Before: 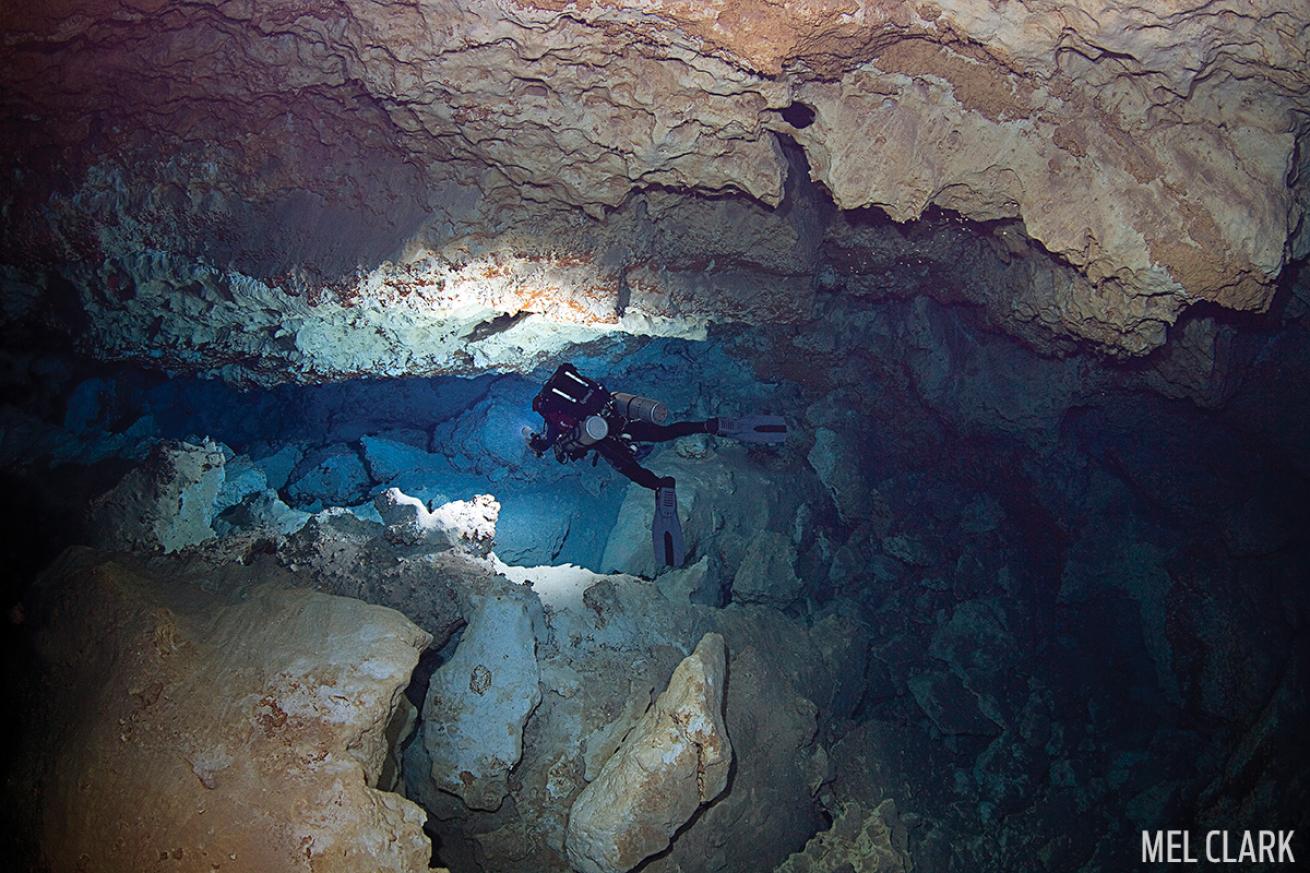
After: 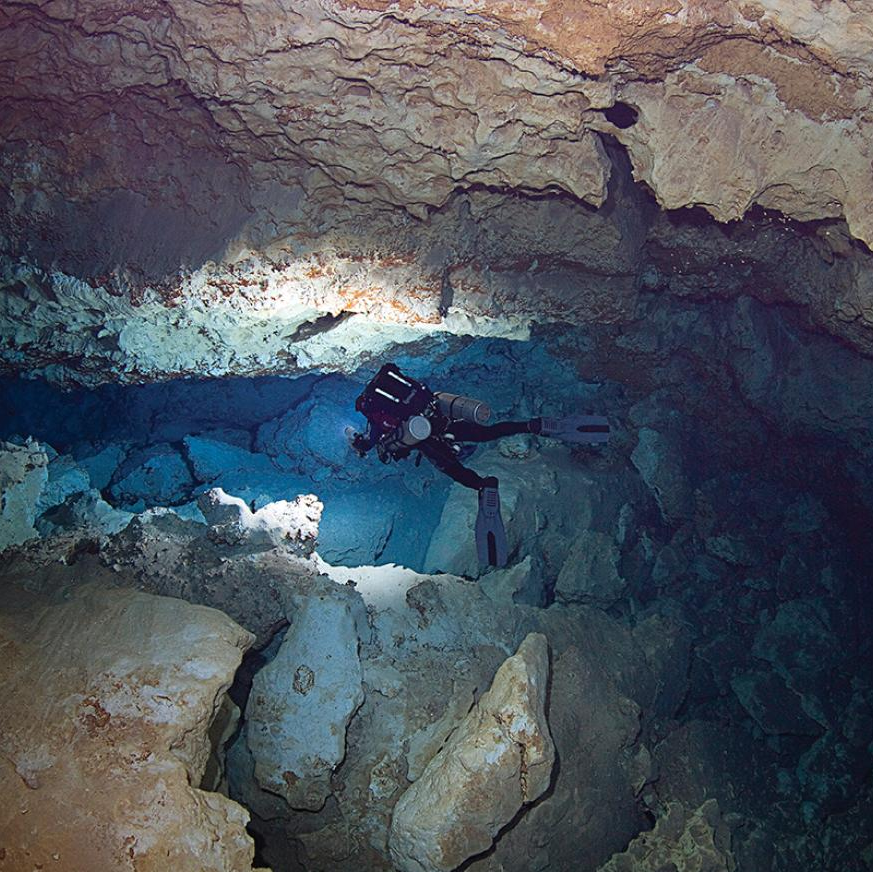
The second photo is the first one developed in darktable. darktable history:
crop and rotate: left 13.537%, right 19.796%
